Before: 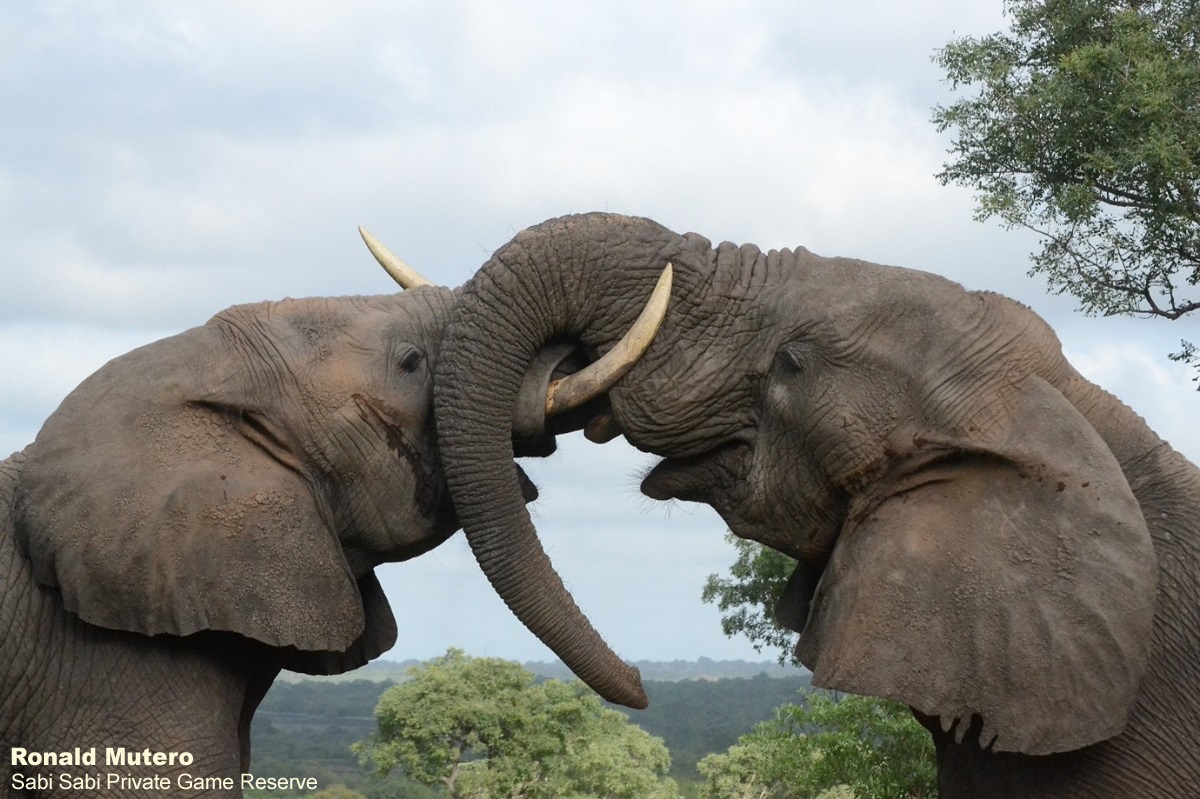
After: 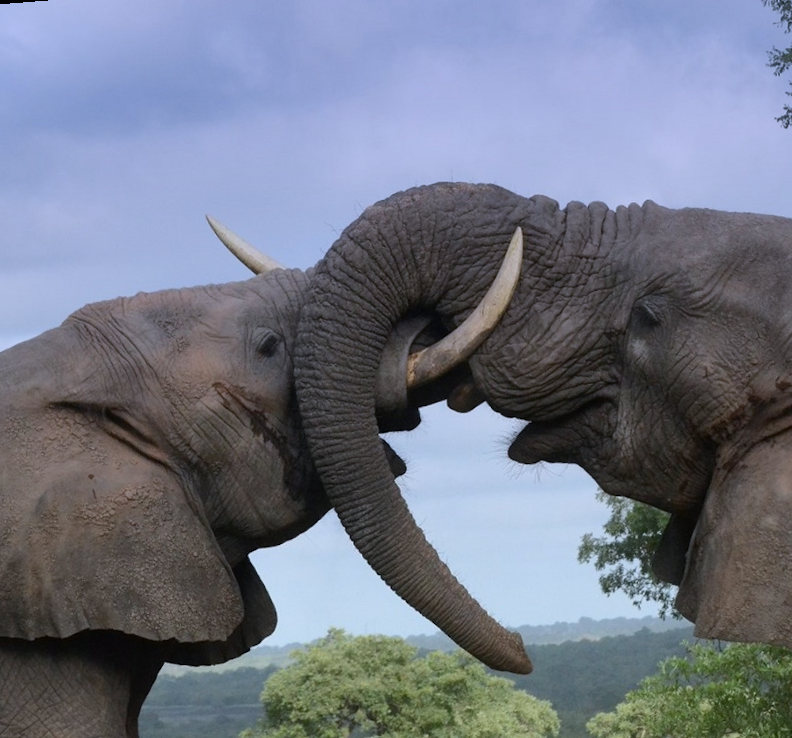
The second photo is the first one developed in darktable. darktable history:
shadows and highlights: shadows 30.63, highlights -63.22, shadows color adjustment 98%, highlights color adjustment 58.61%, soften with gaussian
graduated density: hue 238.83°, saturation 50%
crop and rotate: left 9.061%, right 20.142%
rotate and perspective: rotation -4.57°, crop left 0.054, crop right 0.944, crop top 0.087, crop bottom 0.914
white balance: red 0.974, blue 1.044
